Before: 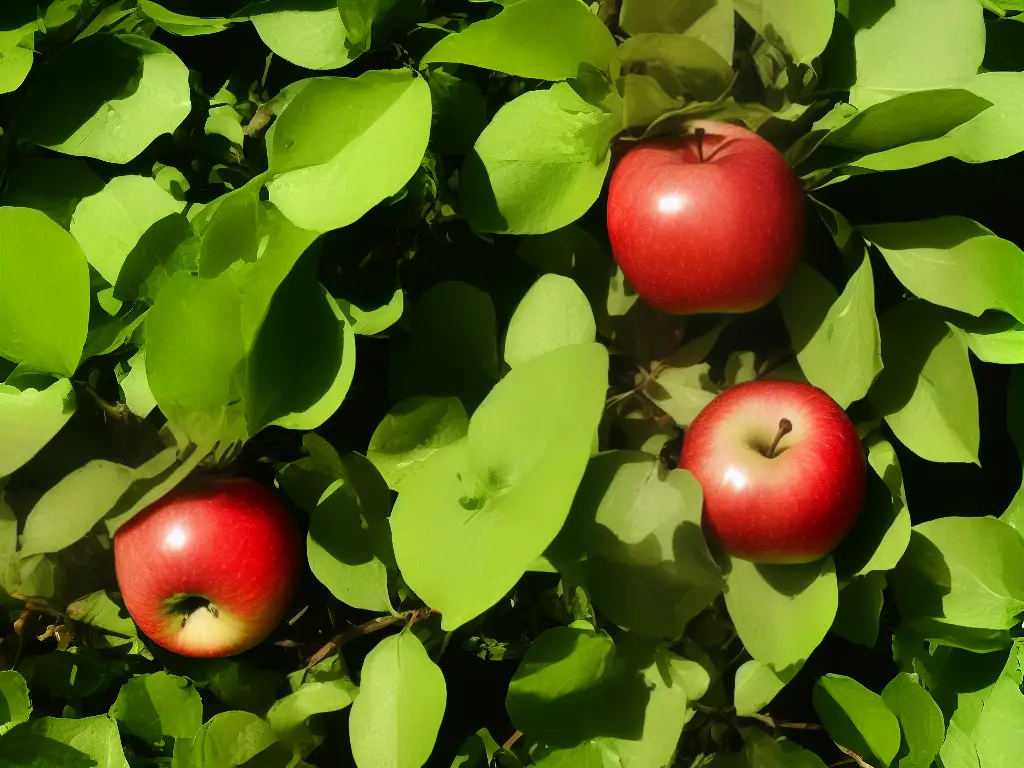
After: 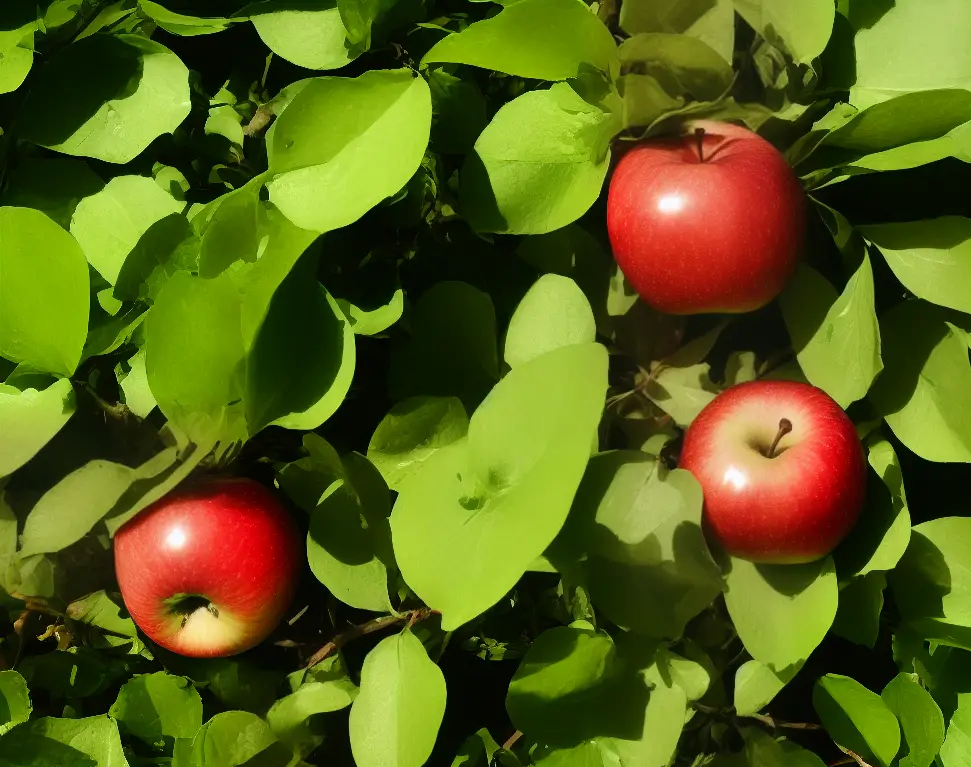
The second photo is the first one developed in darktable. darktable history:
crop and rotate: left 0%, right 5.139%
